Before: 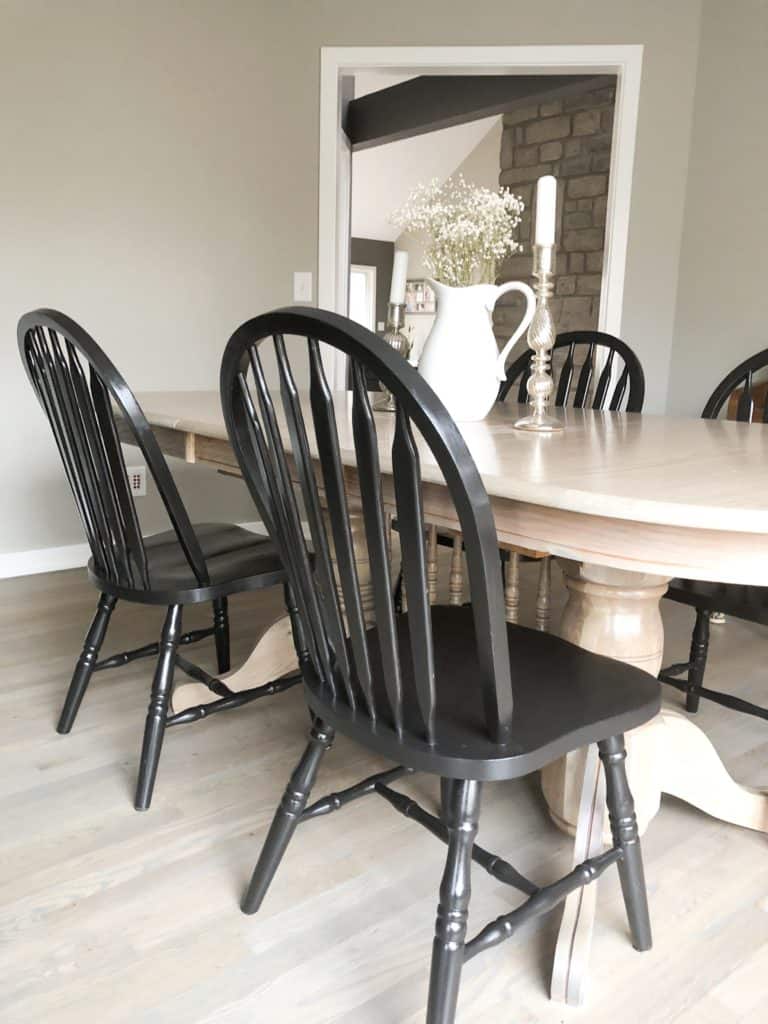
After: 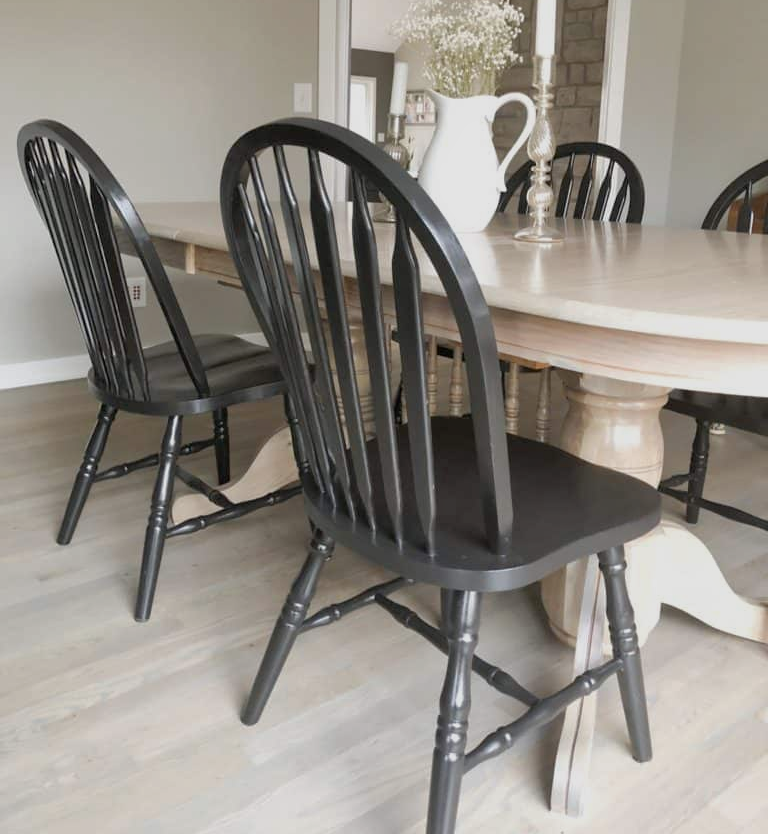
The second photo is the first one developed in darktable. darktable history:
tone equalizer: -8 EV 0.25 EV, -7 EV 0.417 EV, -6 EV 0.417 EV, -5 EV 0.25 EV, -3 EV -0.25 EV, -2 EV -0.417 EV, -1 EV -0.417 EV, +0 EV -0.25 EV, edges refinement/feathering 500, mask exposure compensation -1.57 EV, preserve details guided filter
crop and rotate: top 18.507%
